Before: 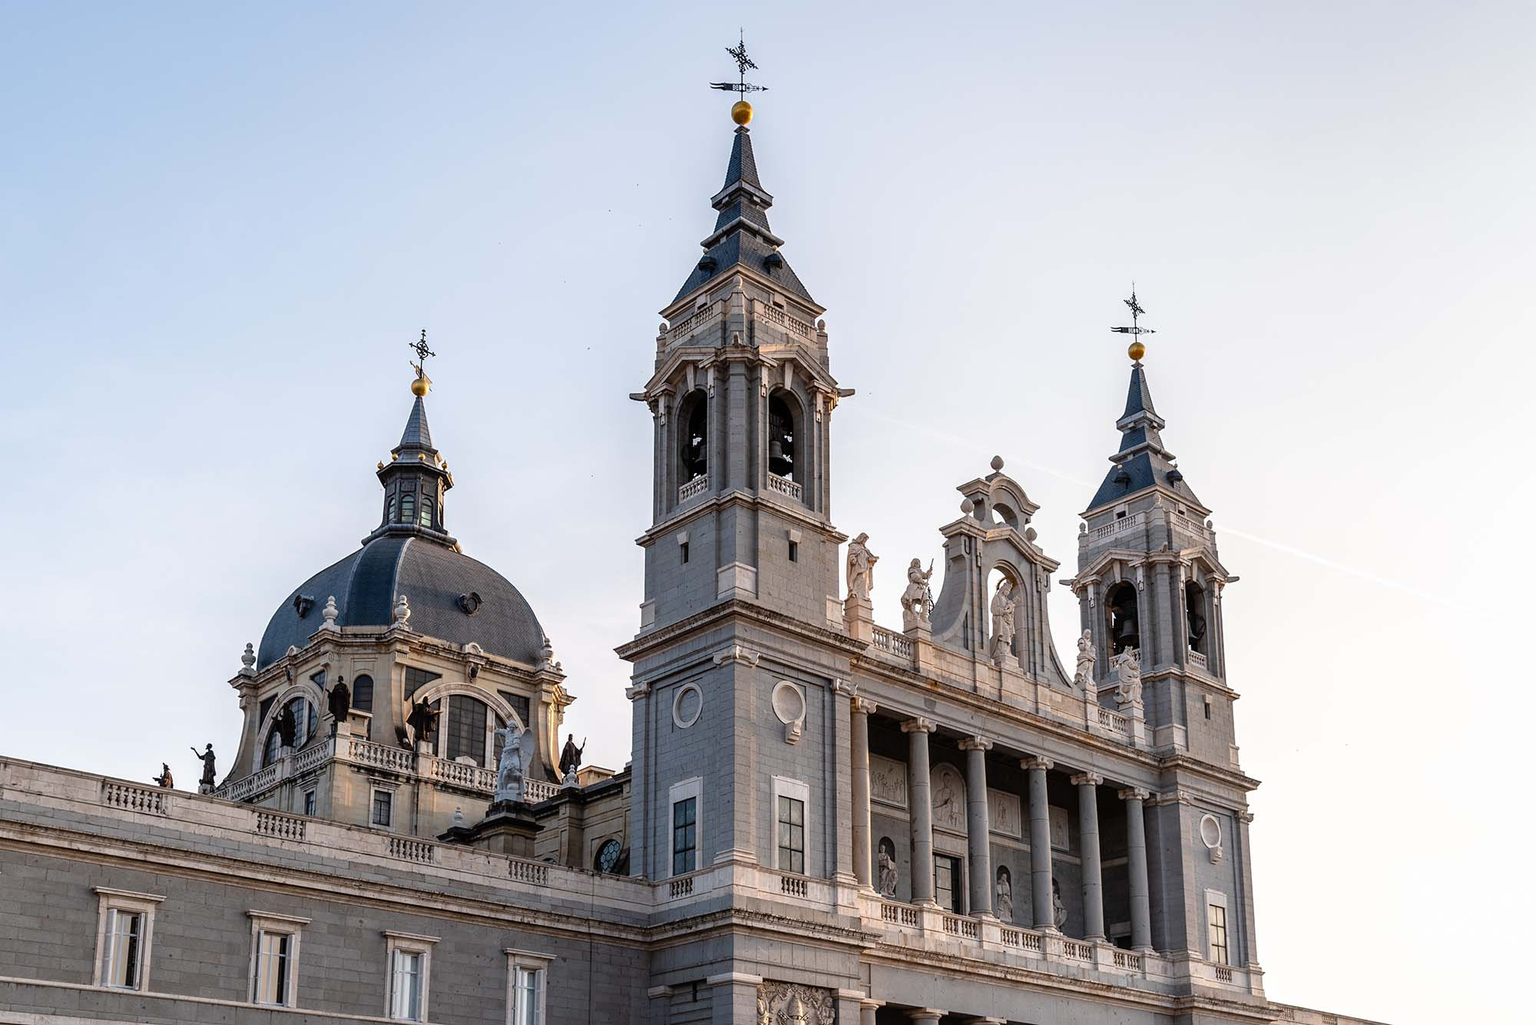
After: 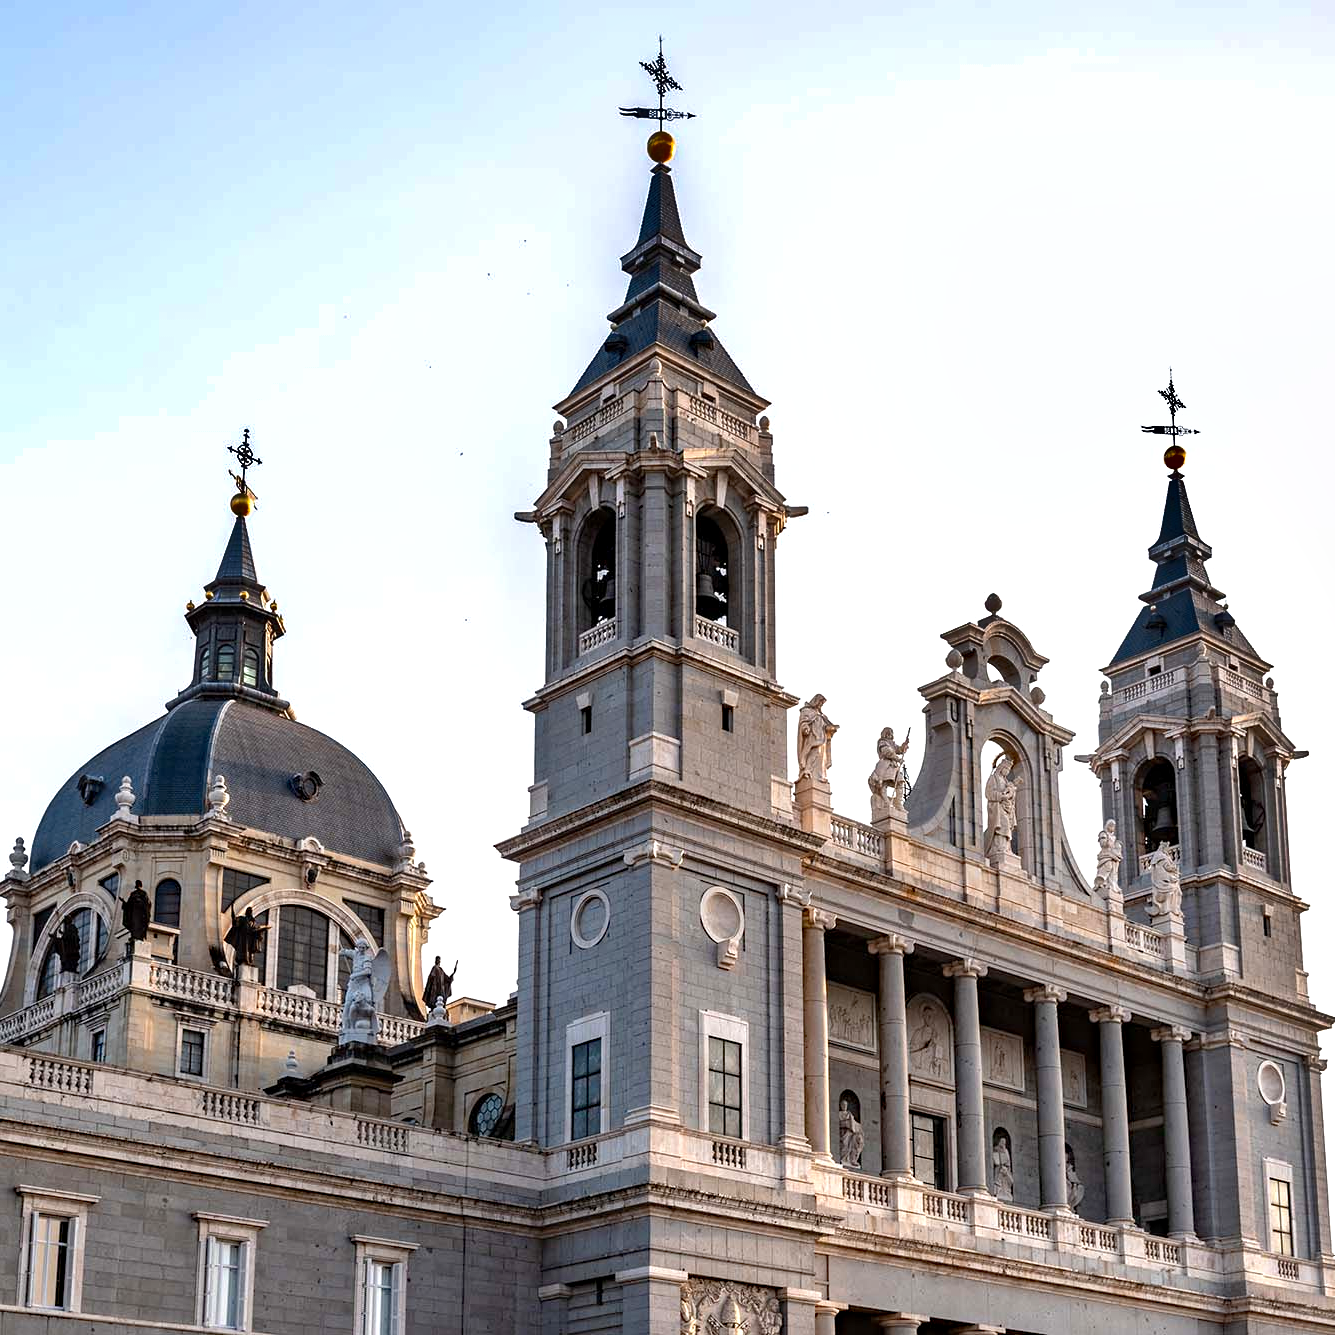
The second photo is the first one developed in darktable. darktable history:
exposure: black level correction 0.001, exposure 0.498 EV, compensate highlight preservation false
shadows and highlights: shadows 58.72, soften with gaussian
haze removal: compatibility mode true, adaptive false
crop and rotate: left 15.262%, right 17.944%
